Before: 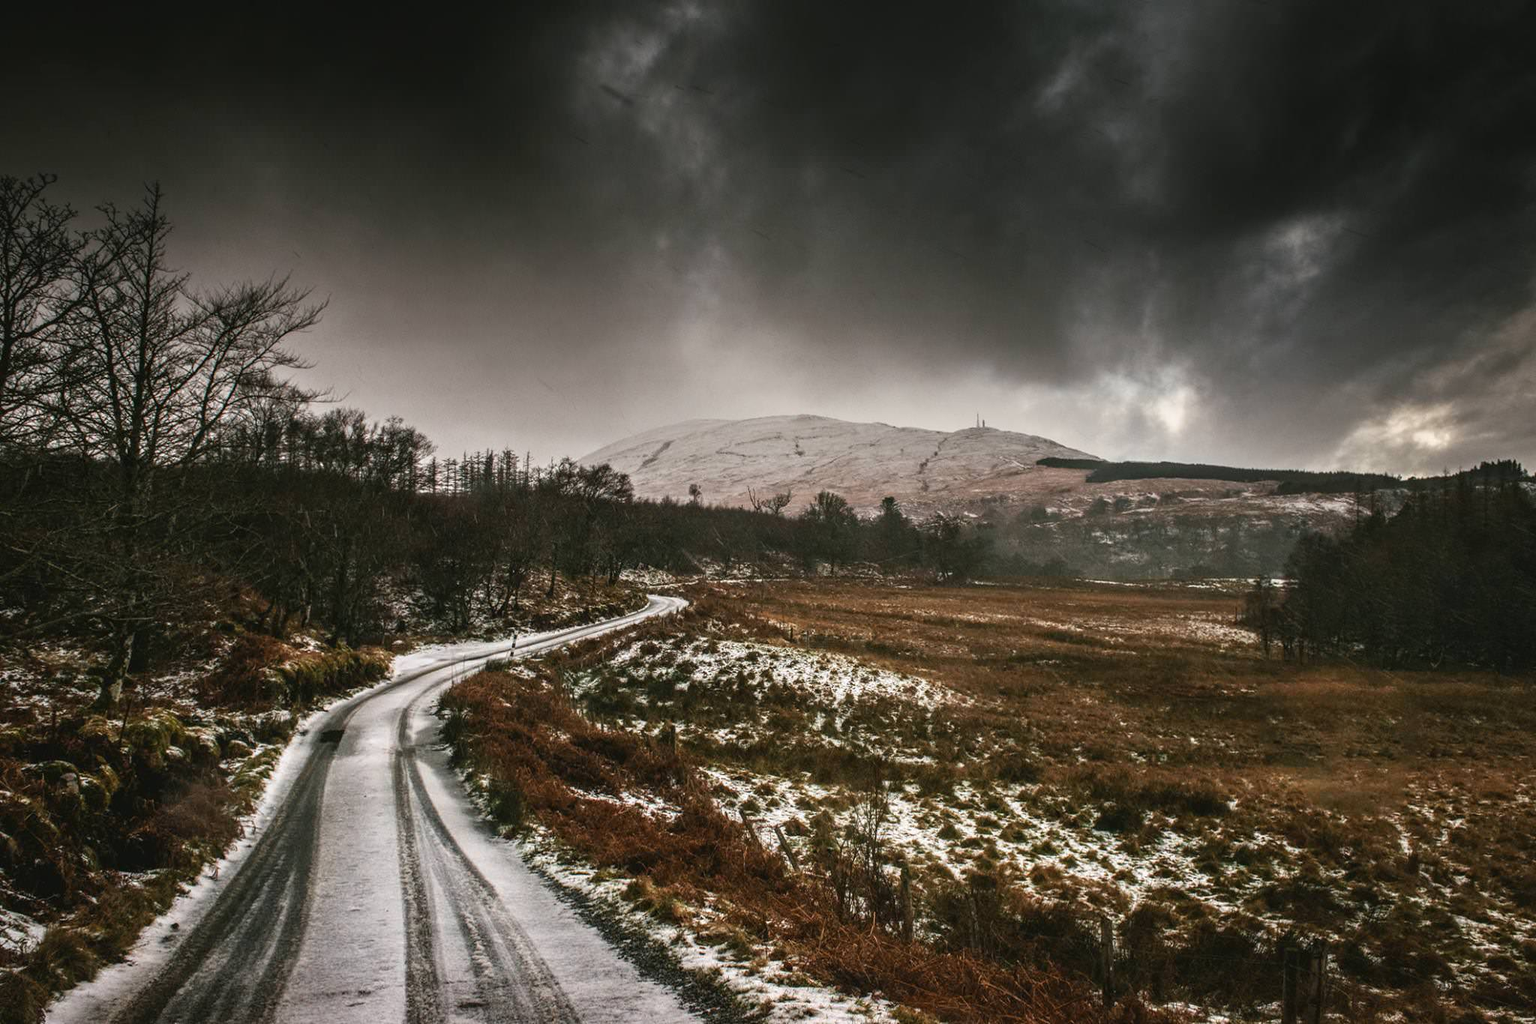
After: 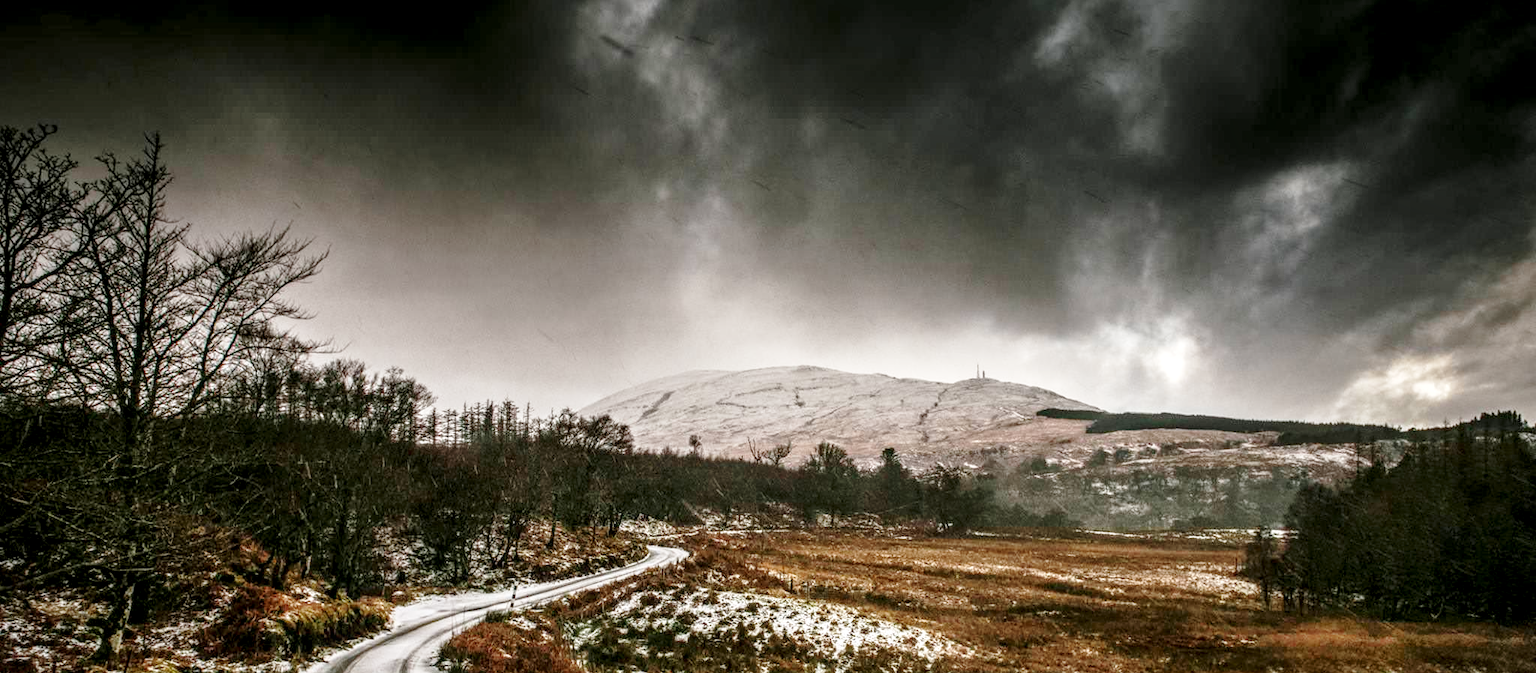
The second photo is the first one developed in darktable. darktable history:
contrast brightness saturation: contrast 0.114, saturation -0.174
vignetting: fall-off start 97.13%, width/height ratio 1.18
shadows and highlights: on, module defaults
local contrast: on, module defaults
crop and rotate: top 4.863%, bottom 29.363%
exposure: black level correction 0.008, exposure 0.105 EV, compensate highlight preservation false
base curve: curves: ch0 [(0, 0) (0.028, 0.03) (0.121, 0.232) (0.46, 0.748) (0.859, 0.968) (1, 1)], preserve colors none
